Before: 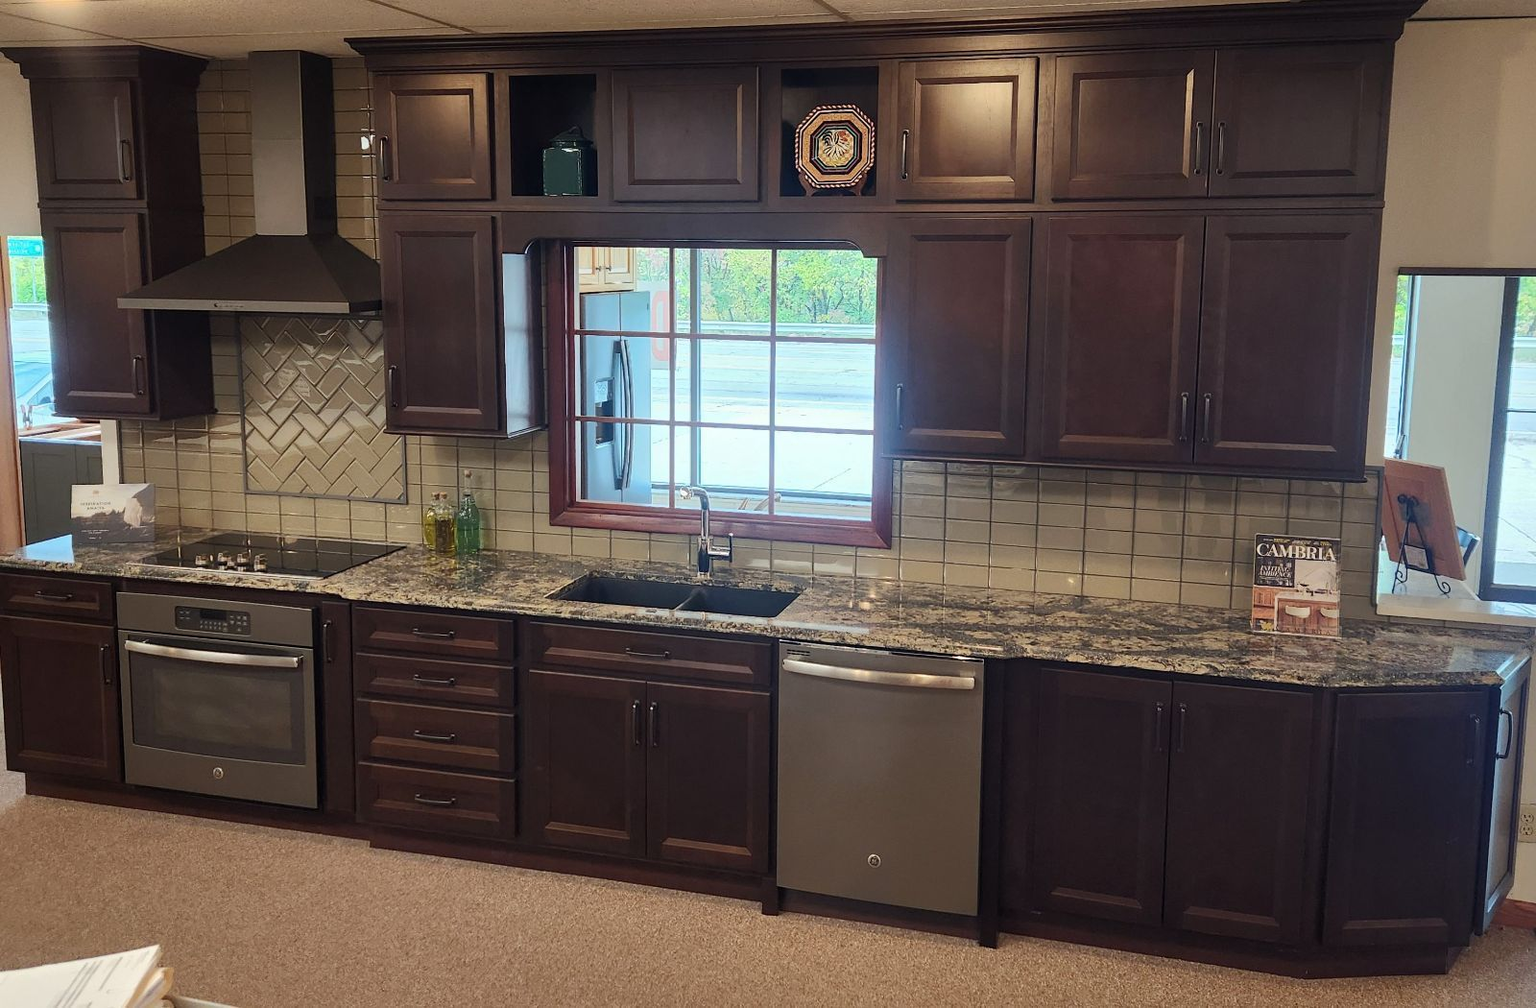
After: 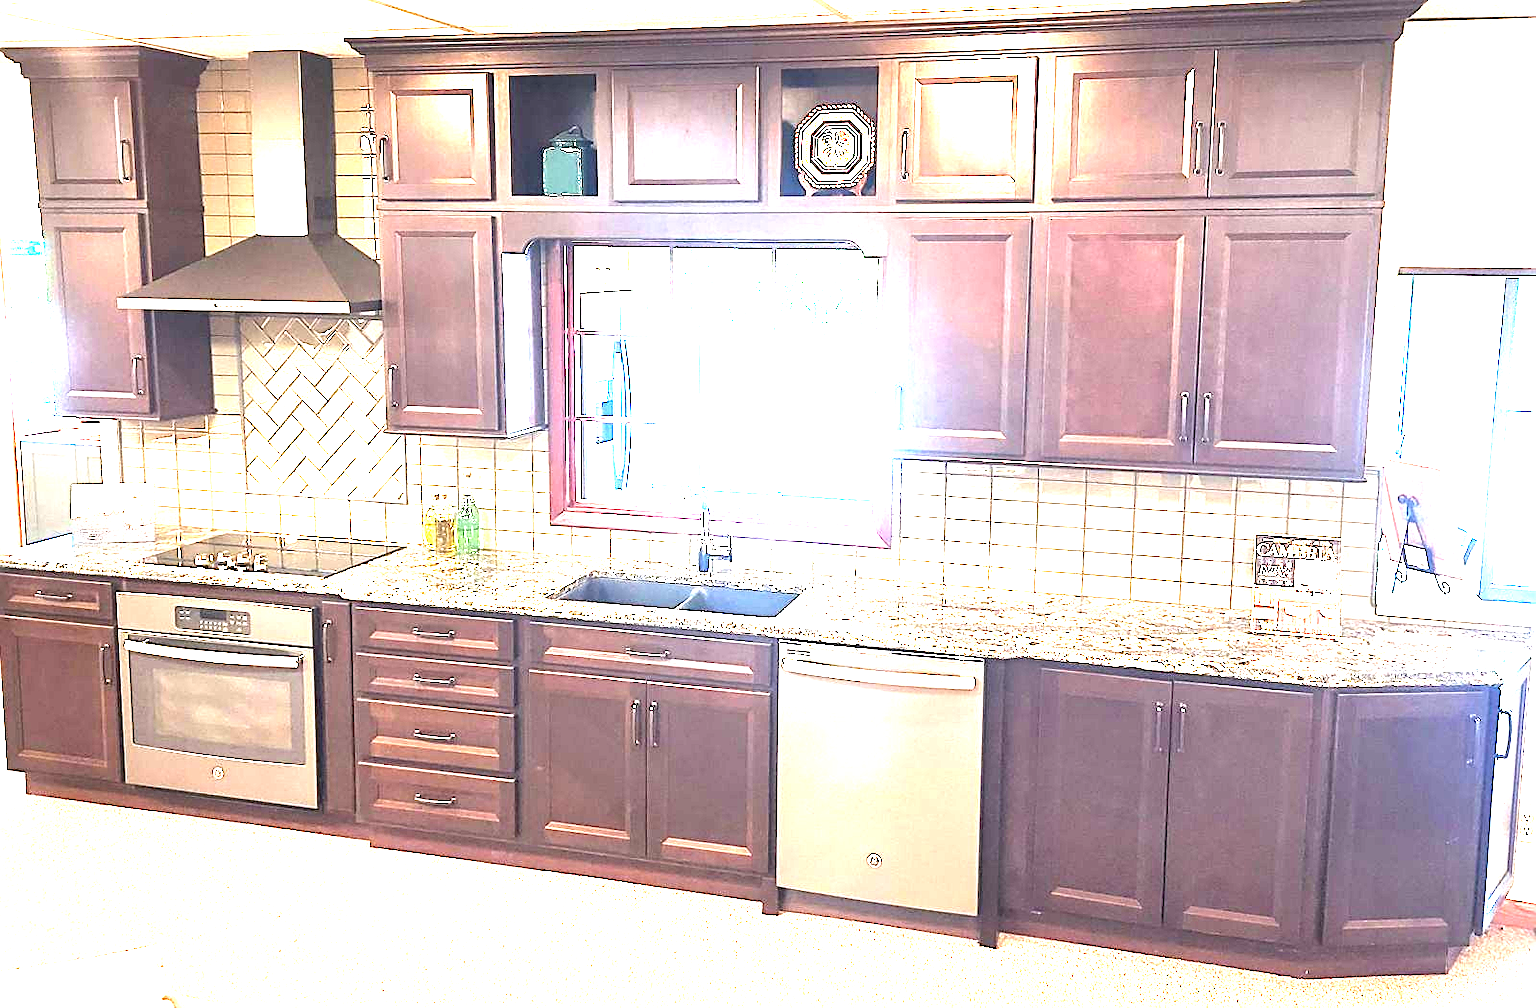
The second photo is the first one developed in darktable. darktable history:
sharpen: on, module defaults
exposure: black level correction 0, exposure 4.011 EV, compensate highlight preservation false
